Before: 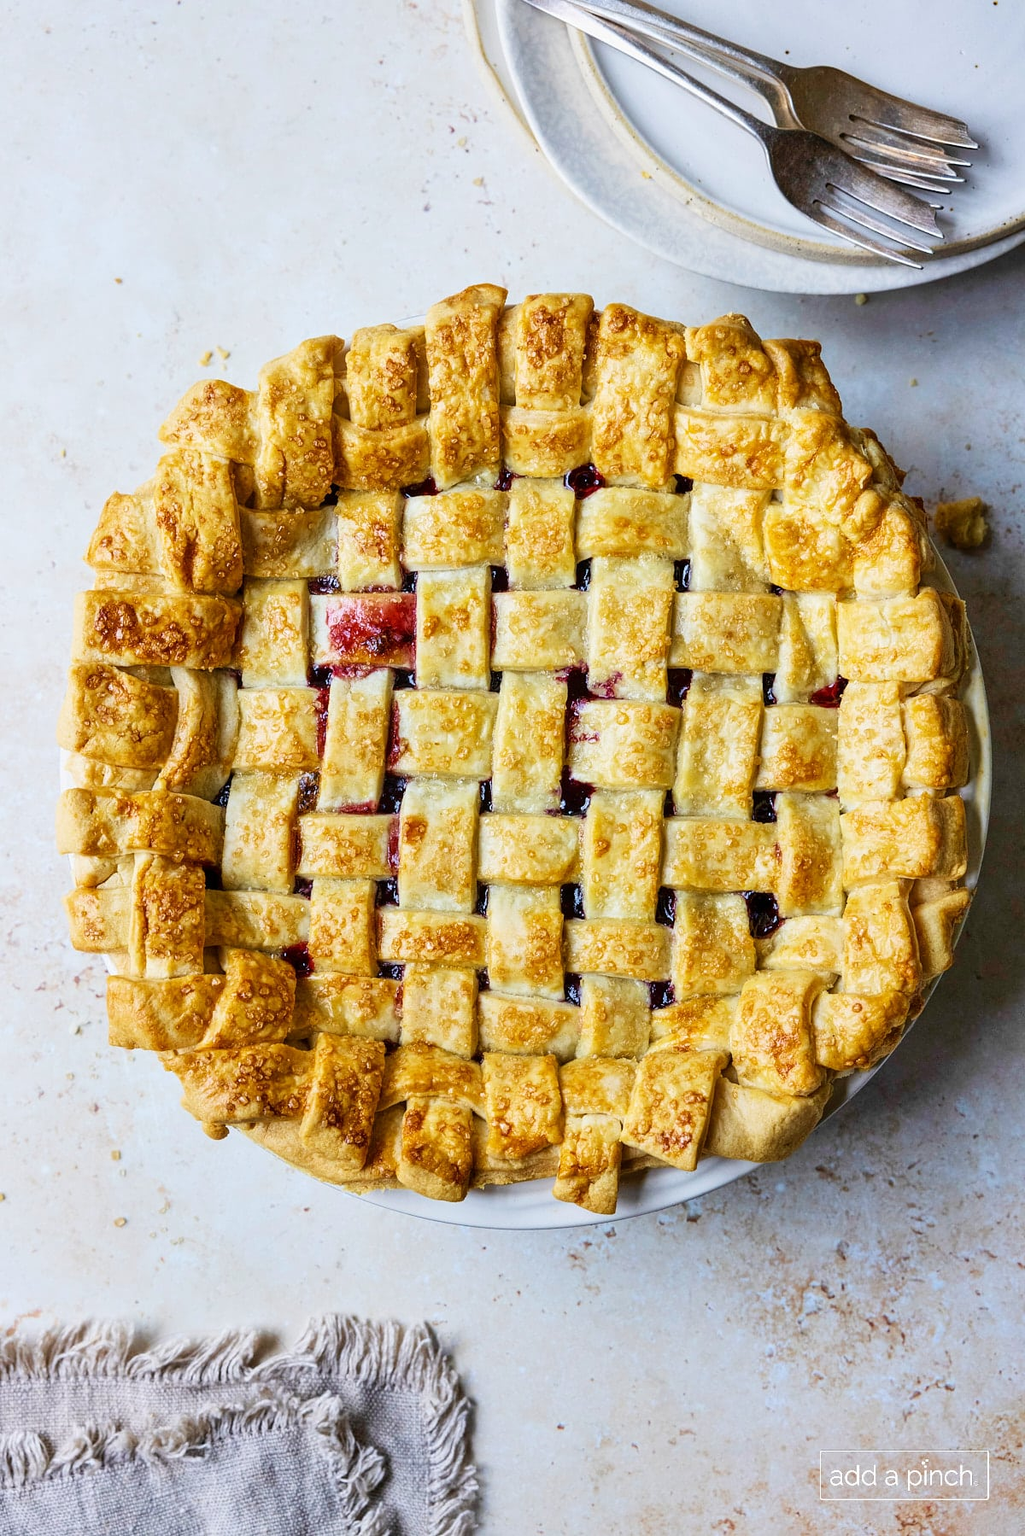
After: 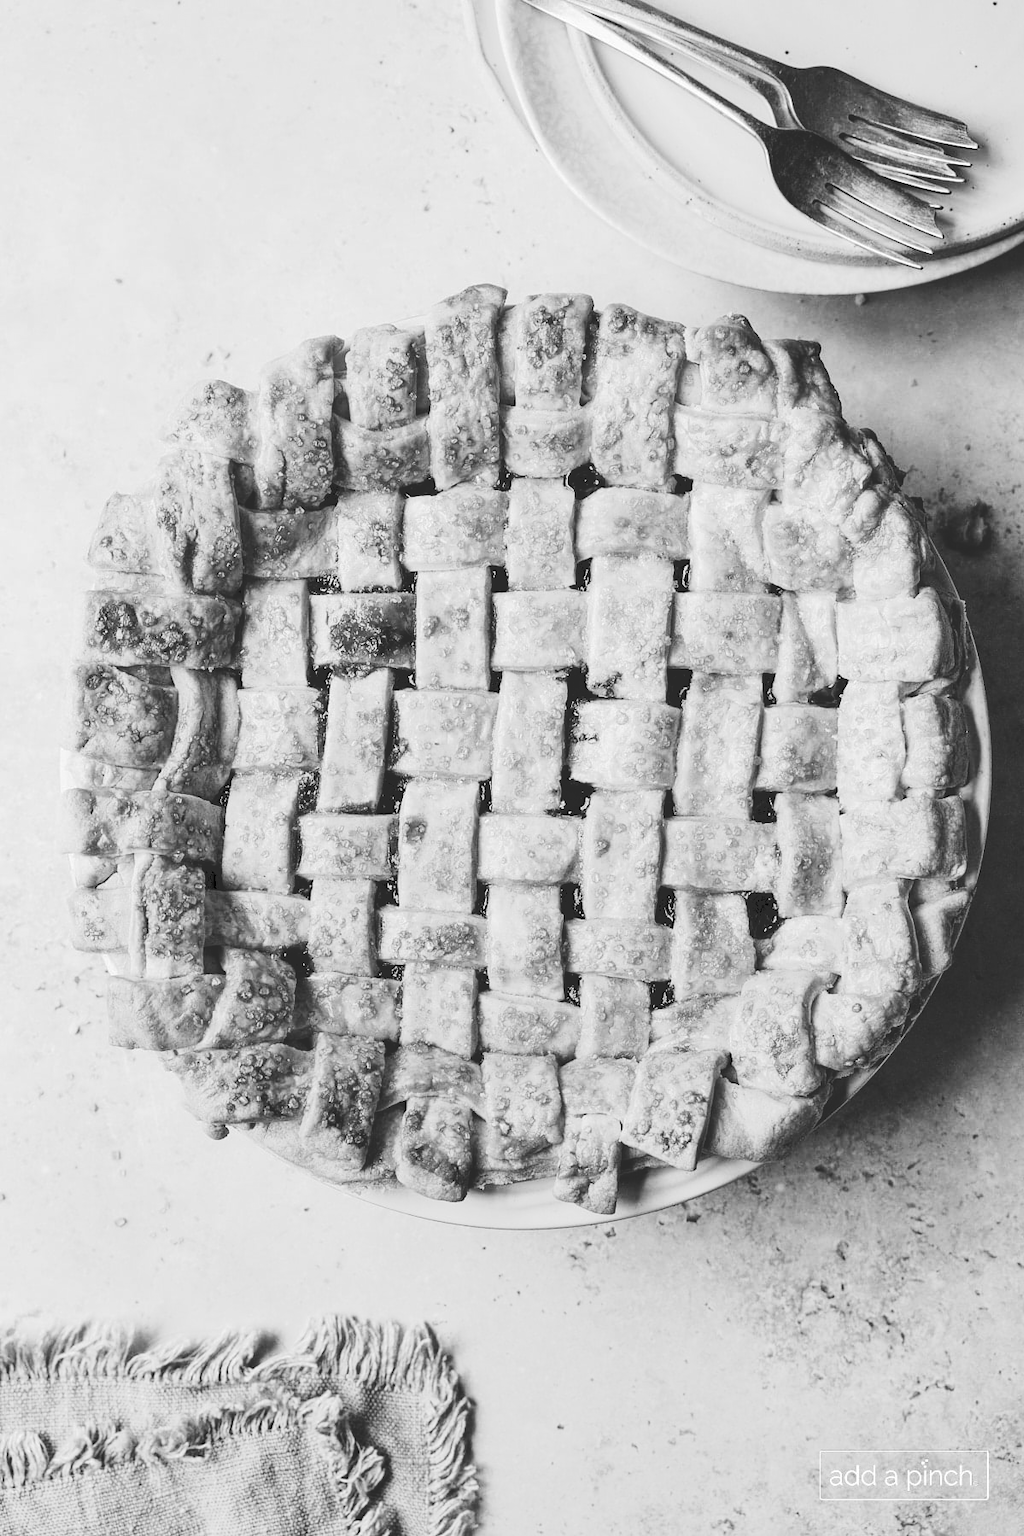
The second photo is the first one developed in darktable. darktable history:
monochrome: on, module defaults
tone curve: curves: ch0 [(0, 0) (0.003, 0.17) (0.011, 0.17) (0.025, 0.17) (0.044, 0.168) (0.069, 0.167) (0.1, 0.173) (0.136, 0.181) (0.177, 0.199) (0.224, 0.226) (0.277, 0.271) (0.335, 0.333) (0.399, 0.419) (0.468, 0.52) (0.543, 0.621) (0.623, 0.716) (0.709, 0.795) (0.801, 0.867) (0.898, 0.914) (1, 1)], preserve colors none
